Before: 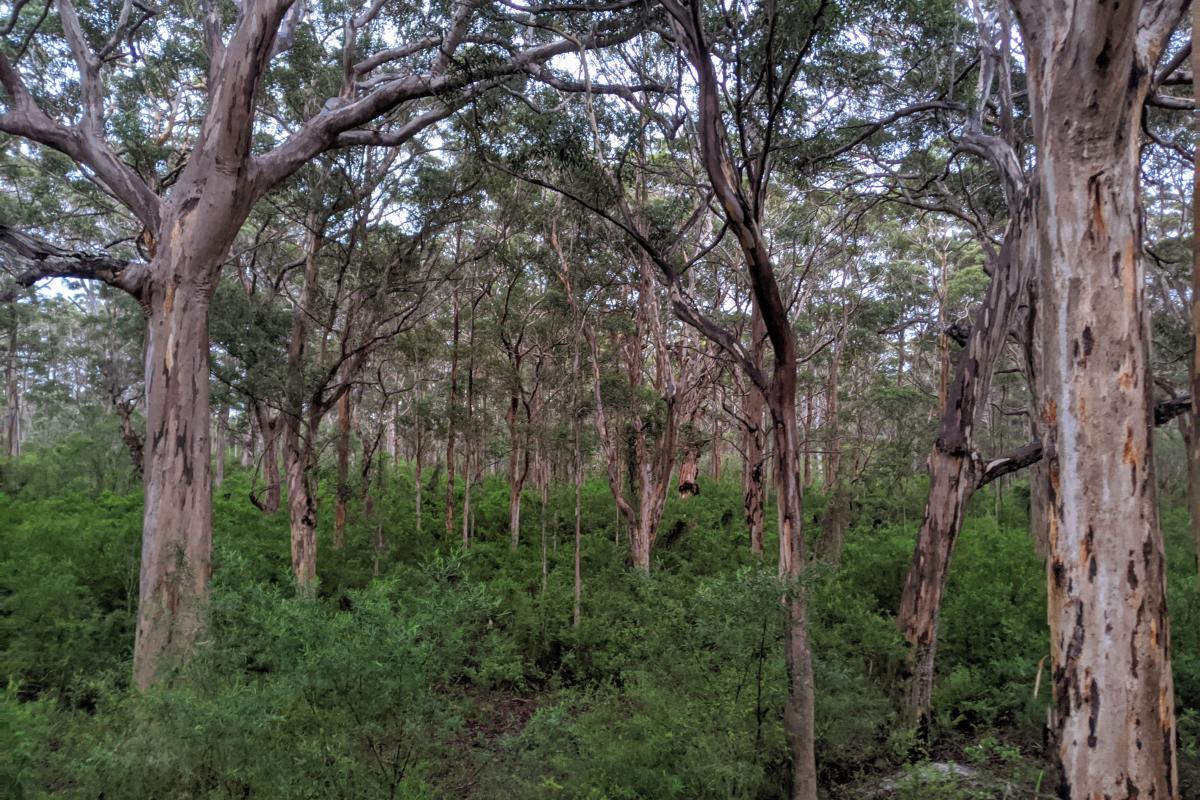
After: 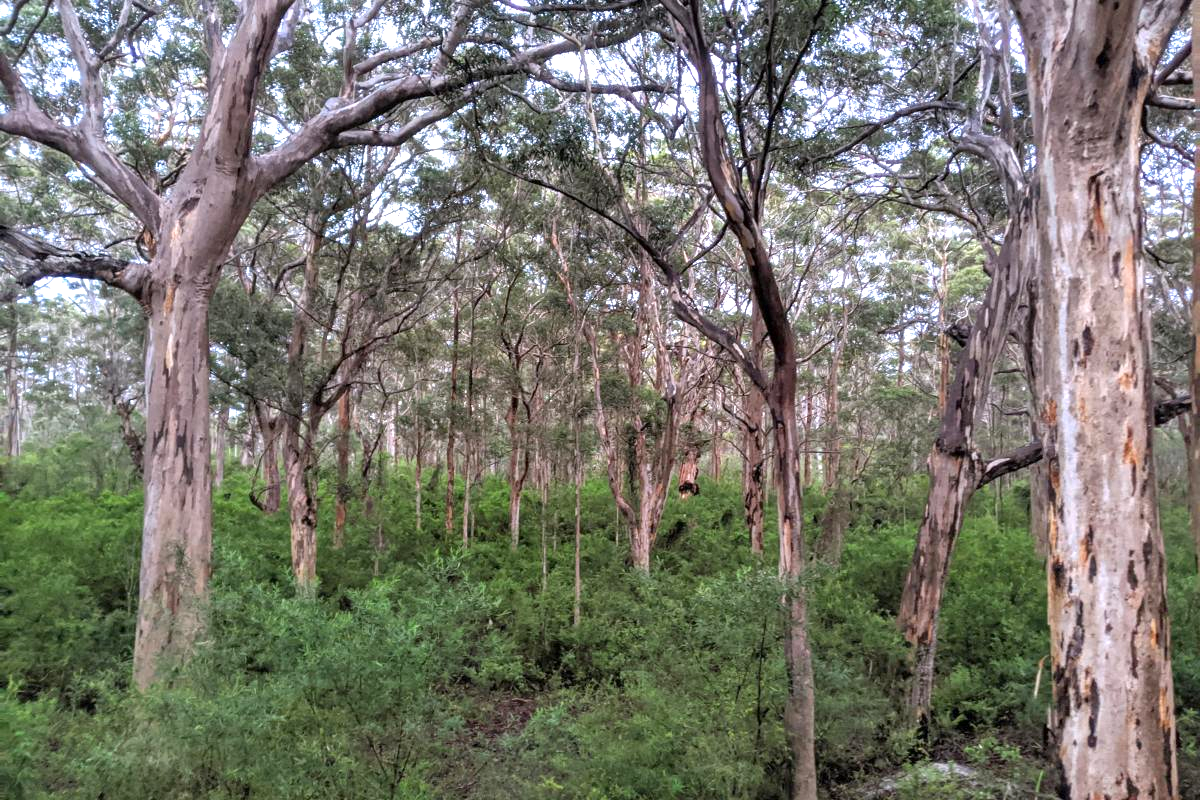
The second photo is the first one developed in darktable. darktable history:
exposure: exposure 0.95 EV, compensate highlight preservation false
tone equalizer: on, module defaults
white balance: red 1.004, blue 1.024
